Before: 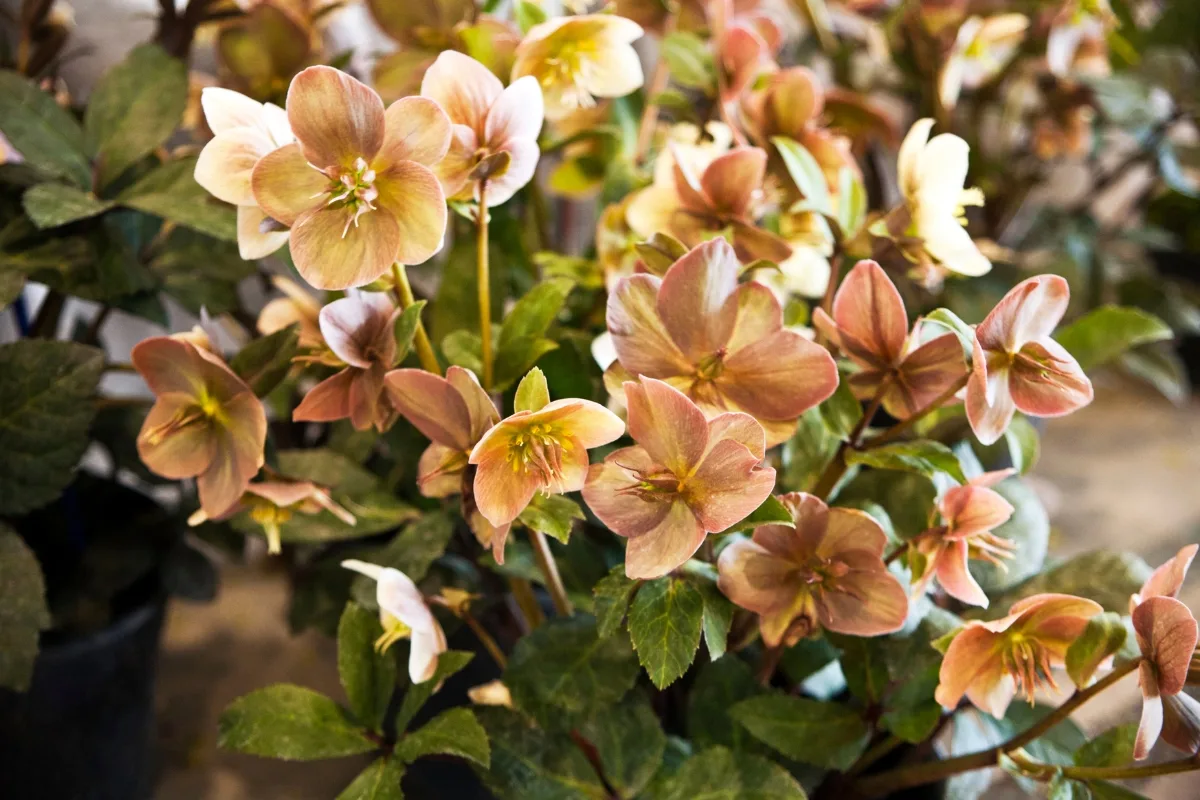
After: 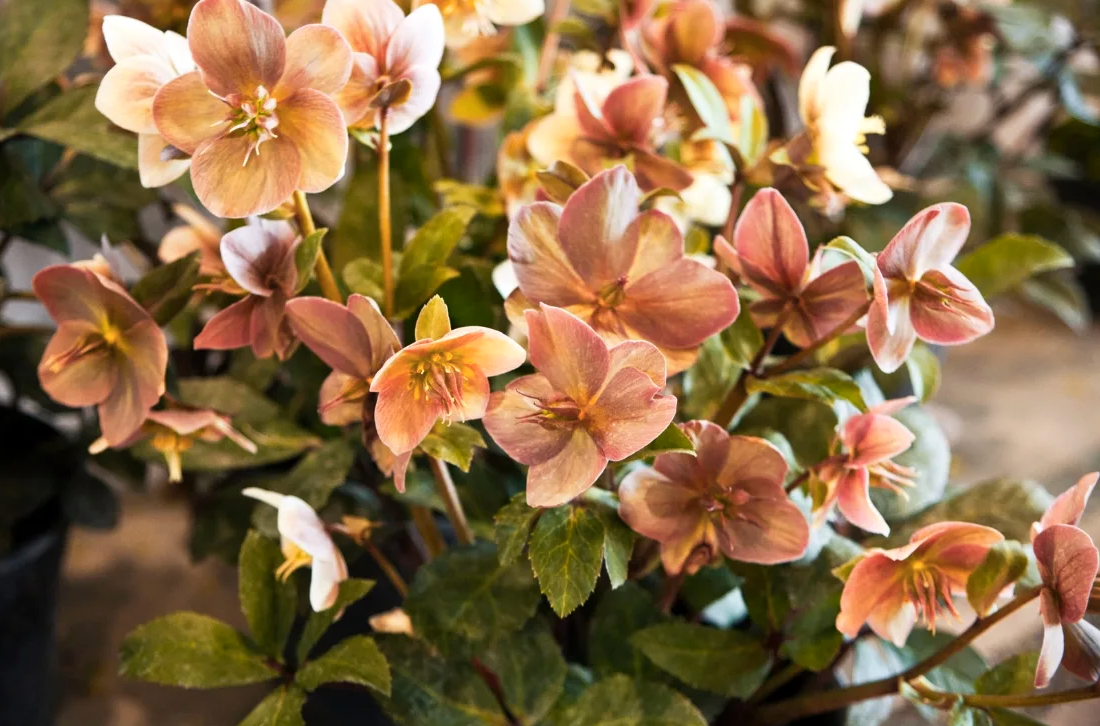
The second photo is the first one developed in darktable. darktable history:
contrast brightness saturation: saturation -0.1
color zones: curves: ch1 [(0.239, 0.552) (0.75, 0.5)]; ch2 [(0.25, 0.462) (0.749, 0.457)], mix 25.94%
crop and rotate: left 8.262%, top 9.226%
